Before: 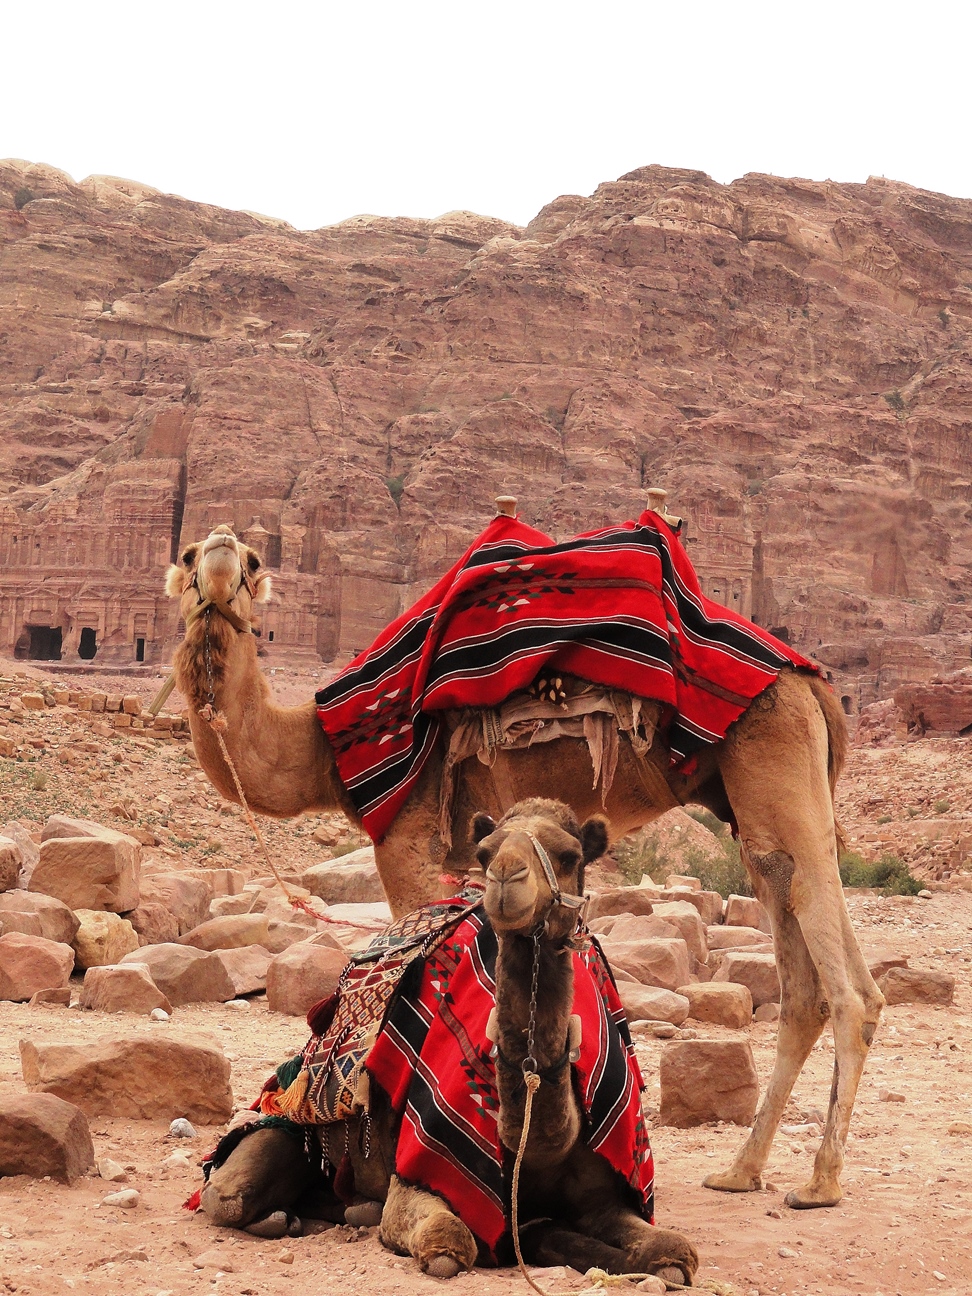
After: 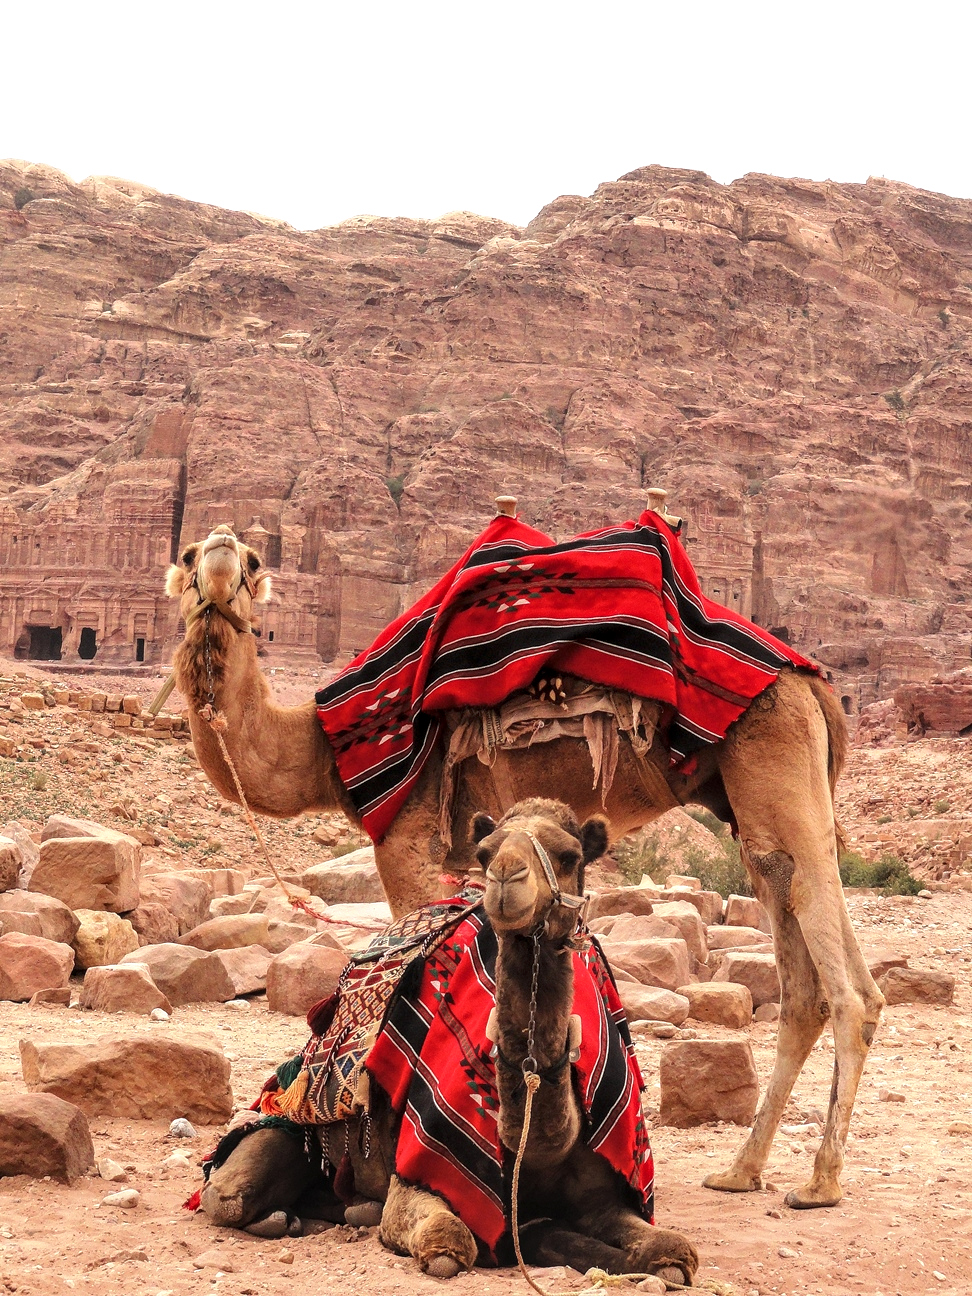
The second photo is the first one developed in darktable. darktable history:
exposure: exposure 0.3 EV, compensate highlight preservation false
local contrast: on, module defaults
